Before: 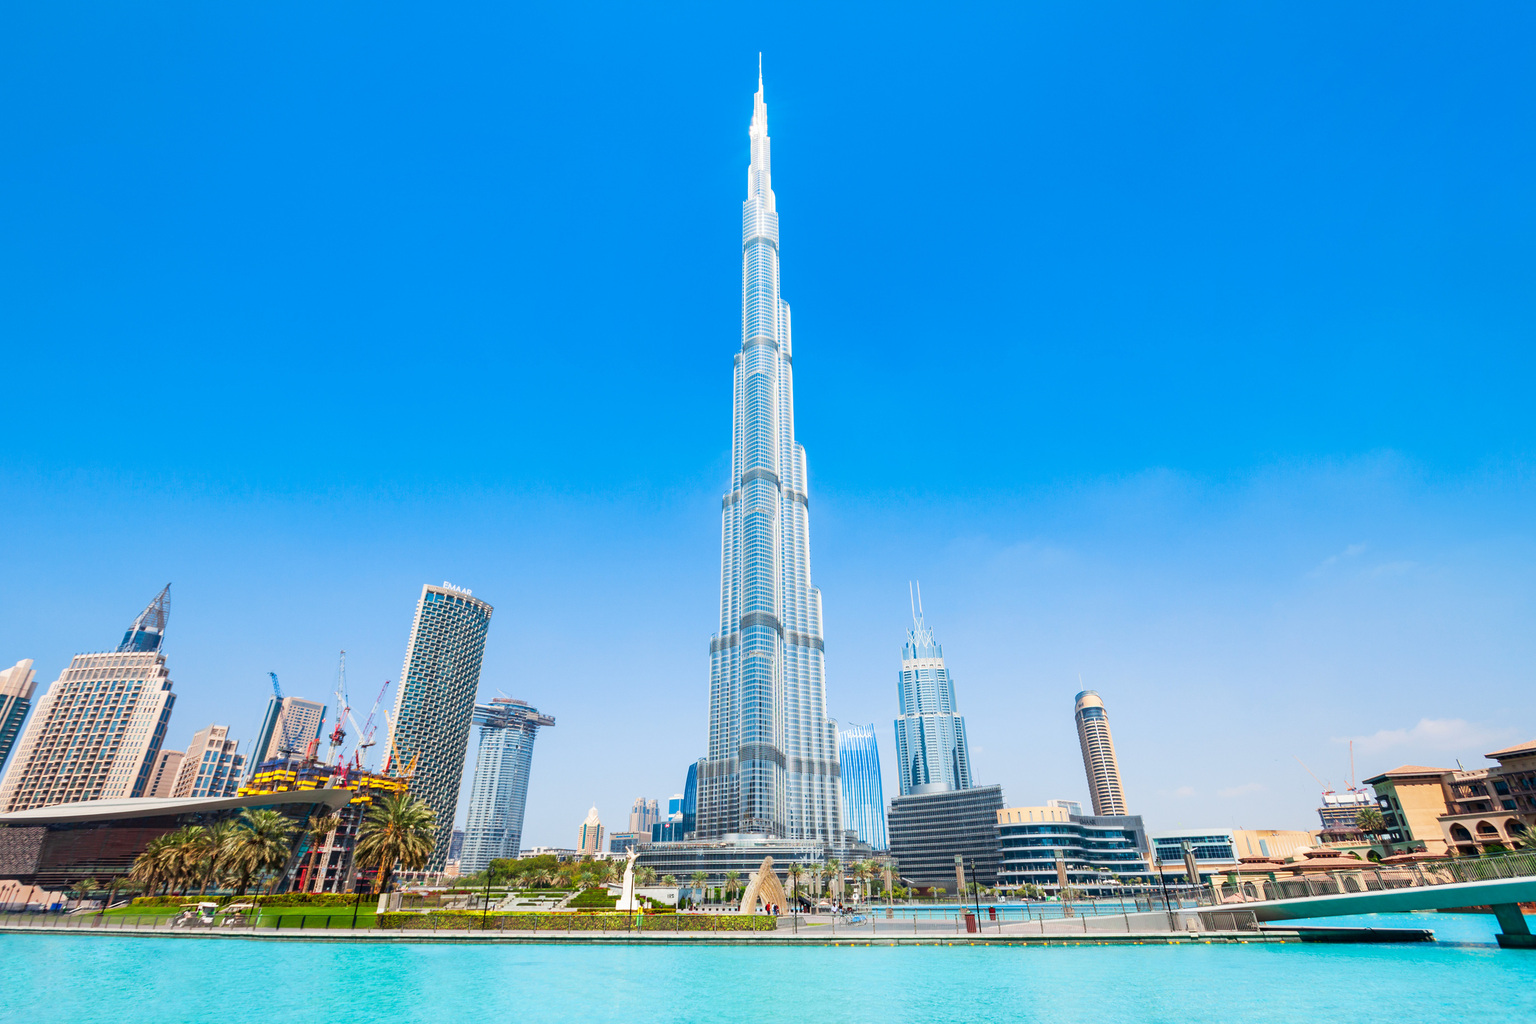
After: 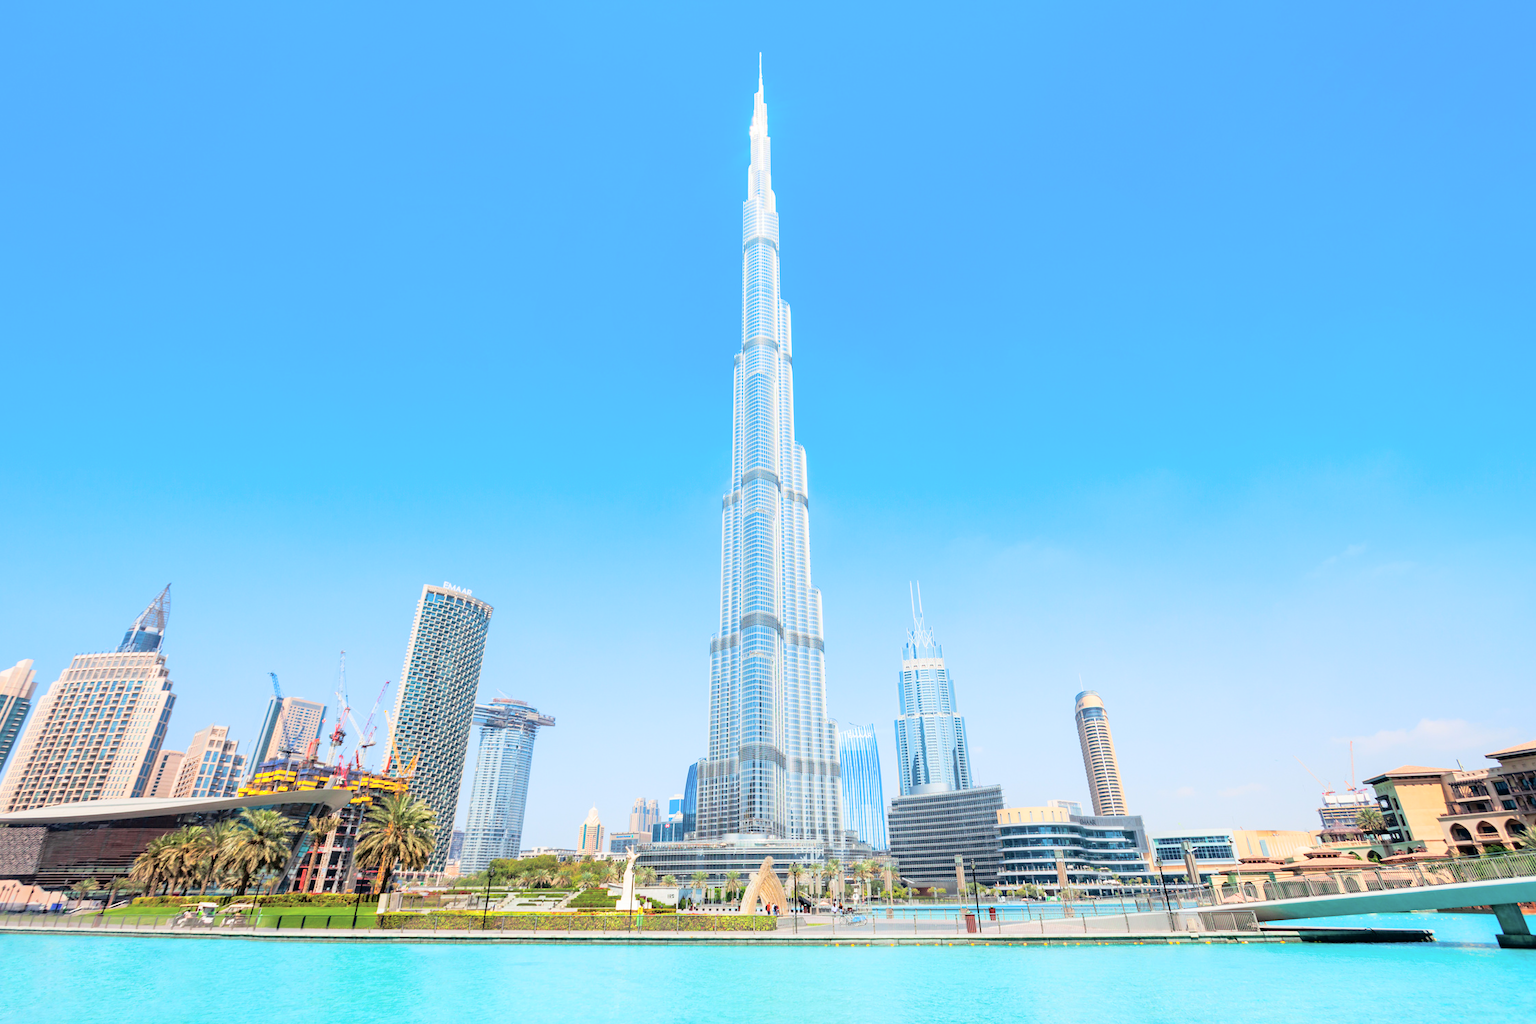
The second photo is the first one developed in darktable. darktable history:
fill light: exposure -2 EV, width 8.6
global tonemap: drago (0.7, 100)
